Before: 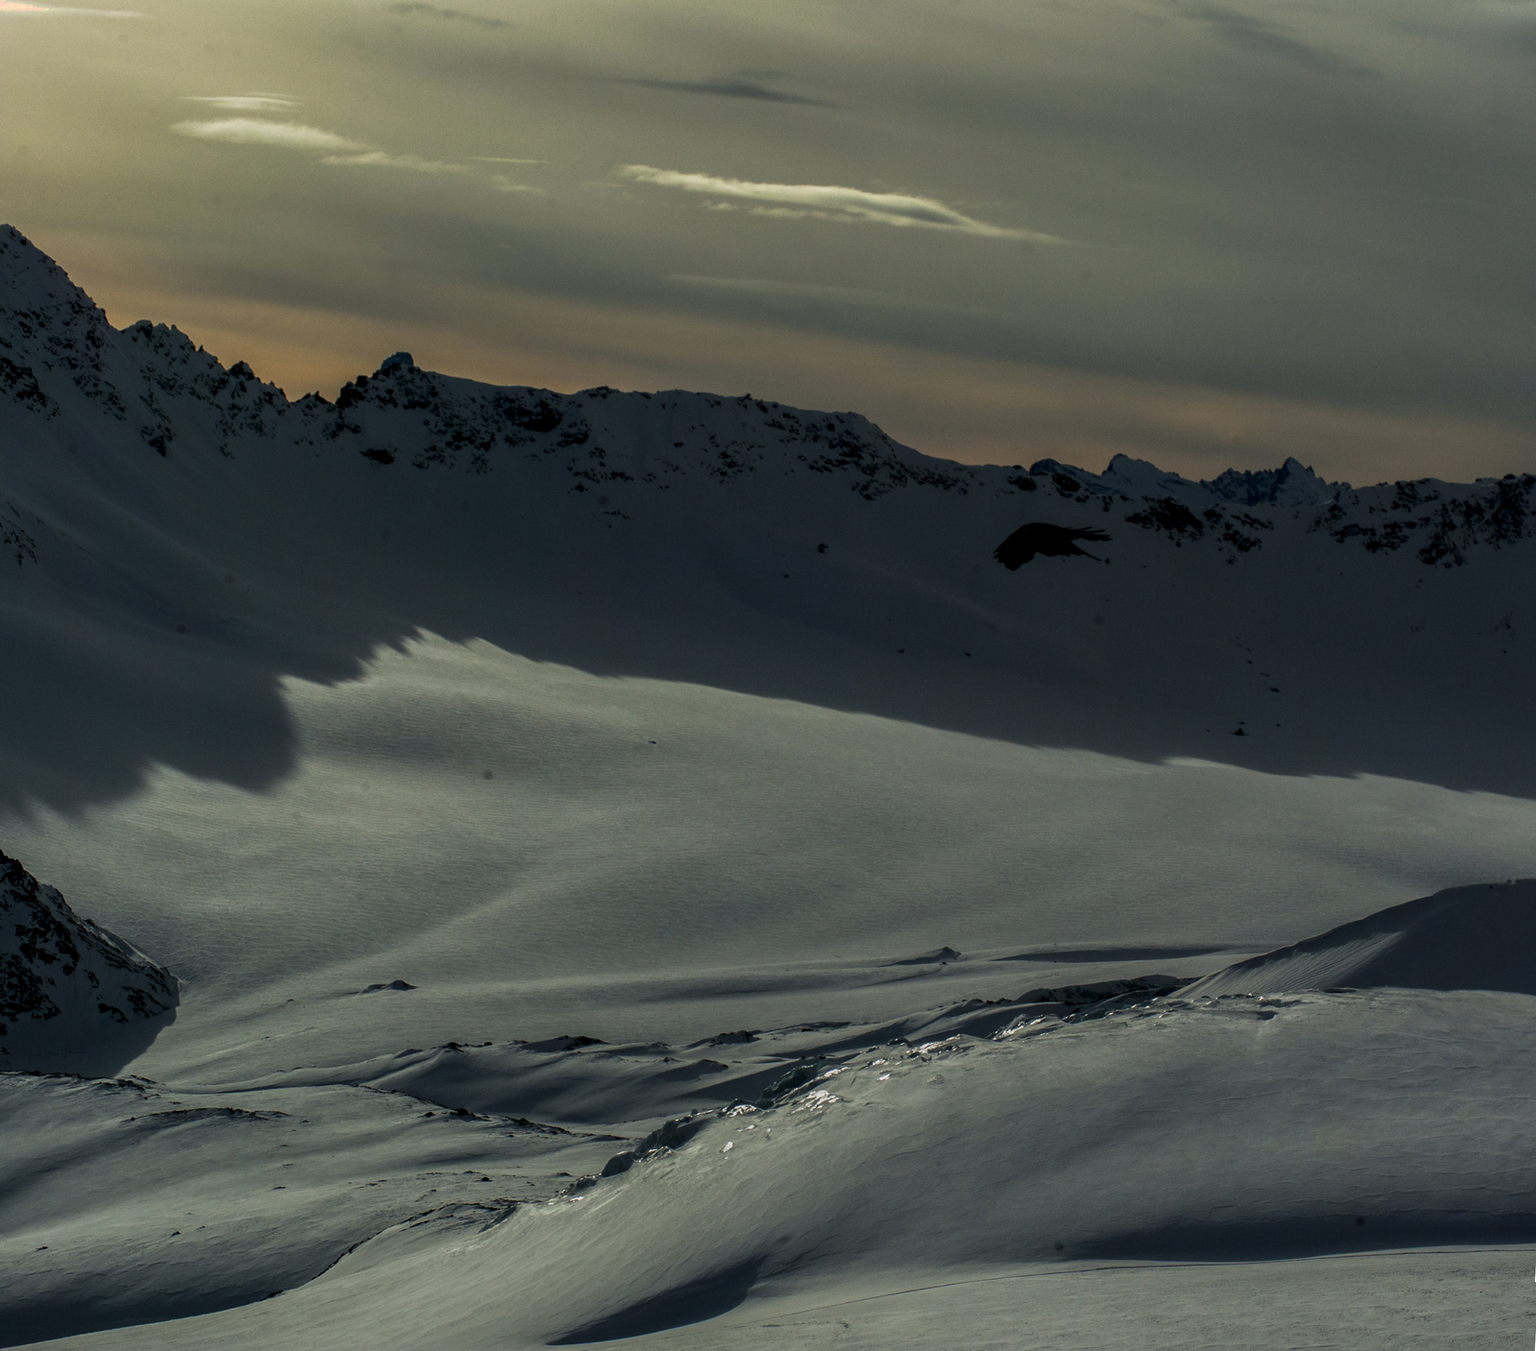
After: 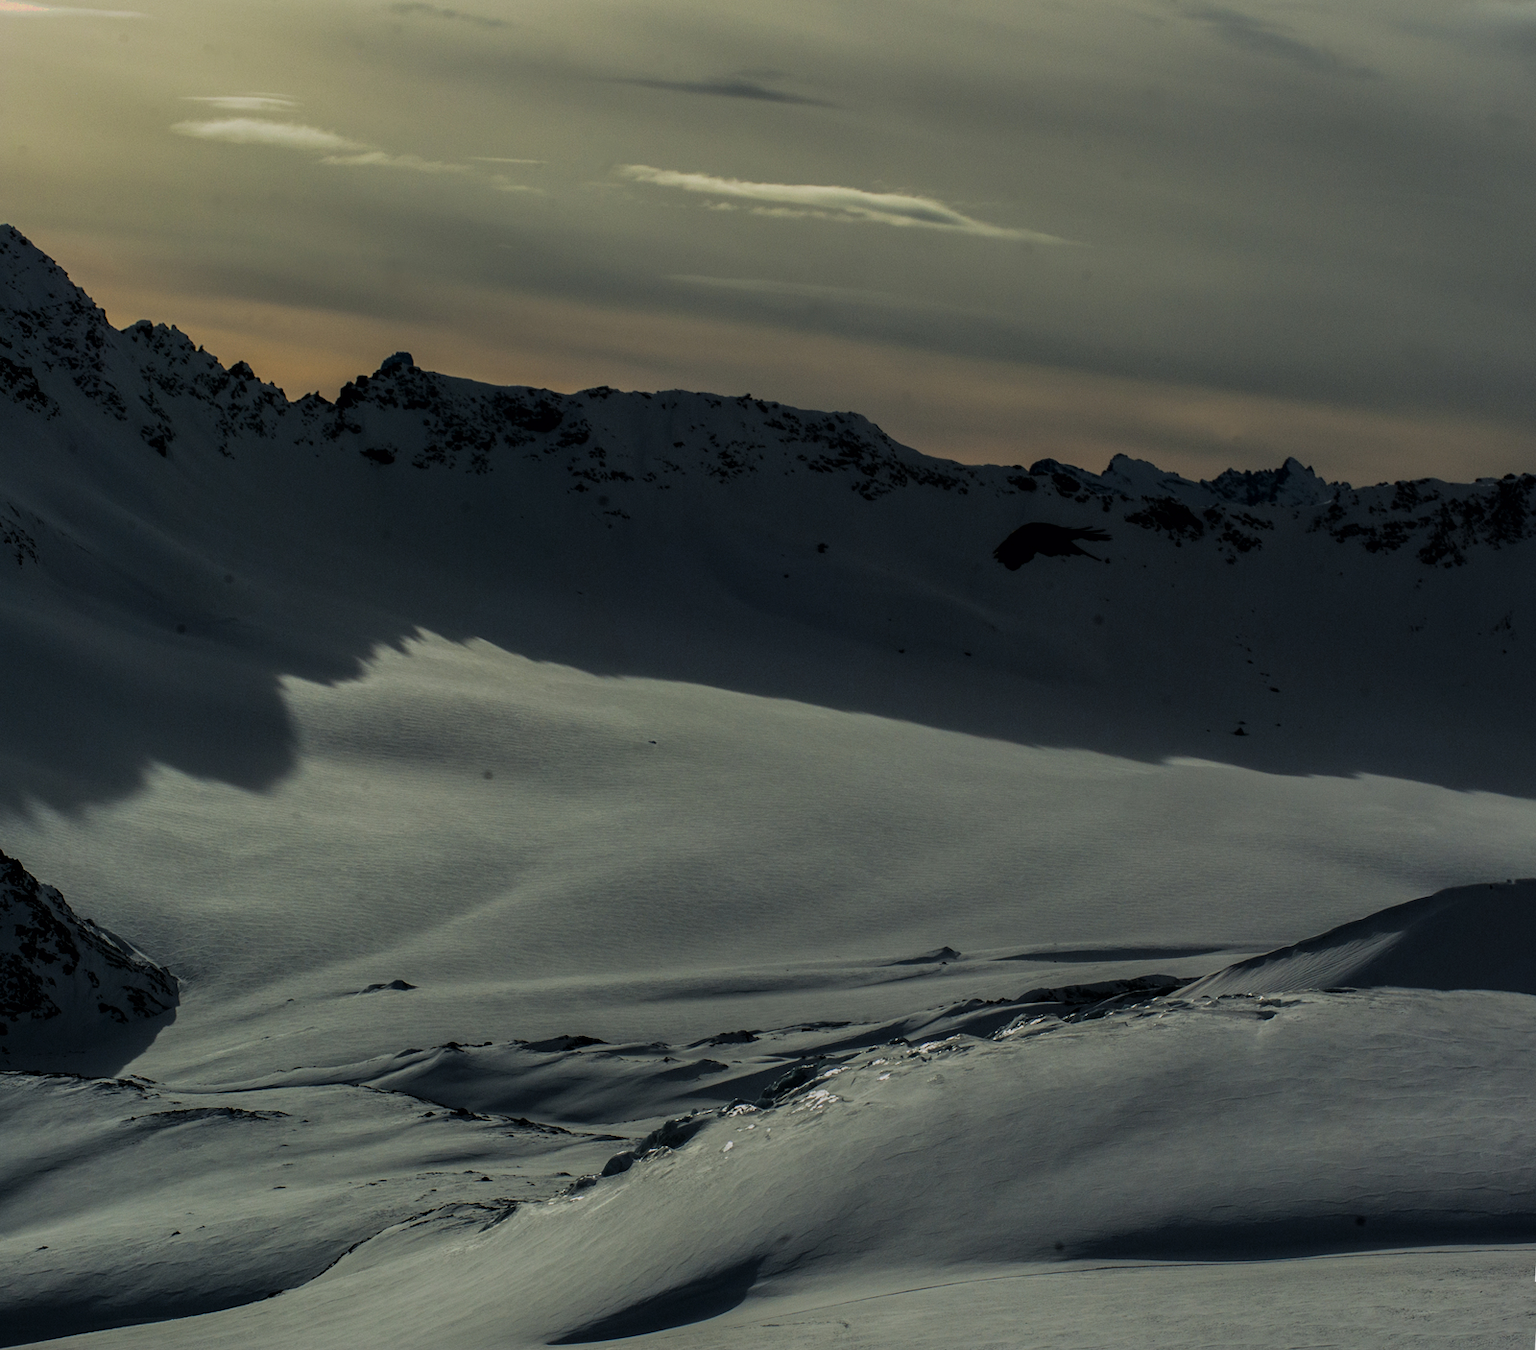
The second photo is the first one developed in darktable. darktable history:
filmic rgb: black relative exposure -7.96 EV, white relative exposure 4.02 EV, hardness 4.11, contrast 0.935, color science v6 (2022)
